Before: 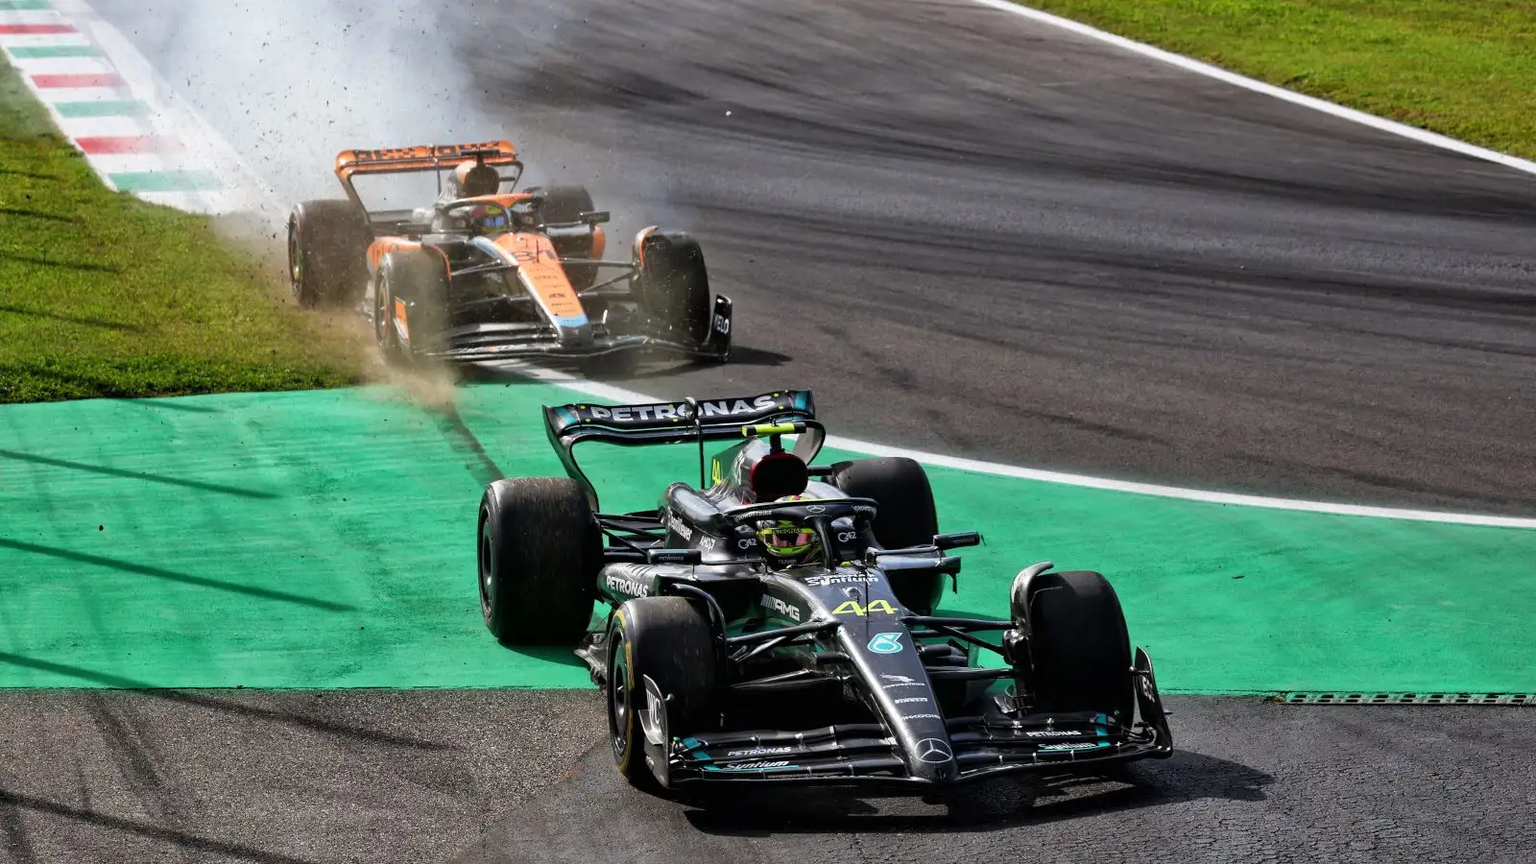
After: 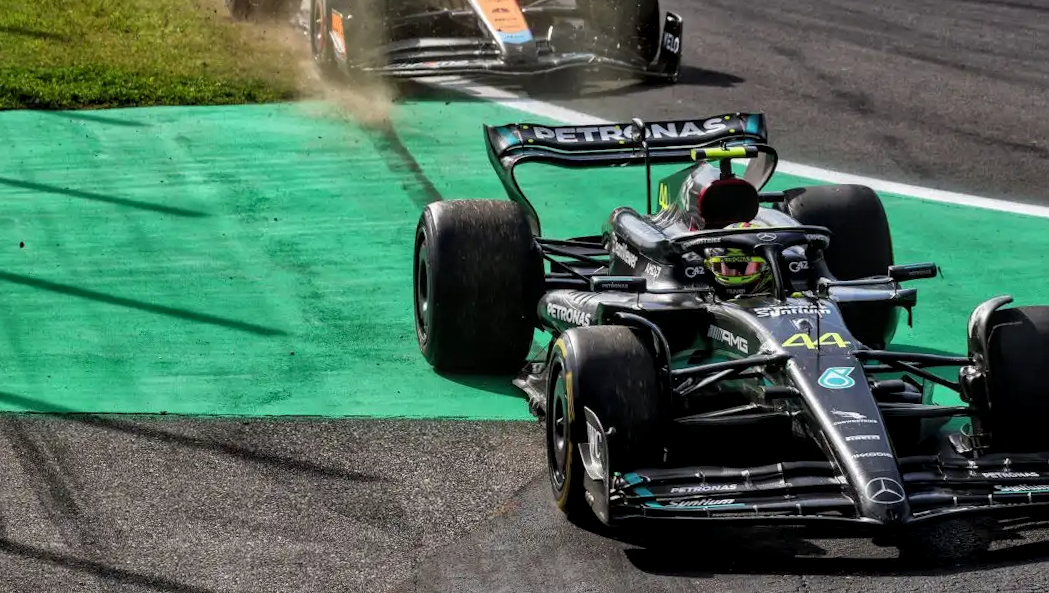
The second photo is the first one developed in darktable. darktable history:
local contrast: on, module defaults
crop and rotate: angle -0.911°, left 3.895%, top 32.199%, right 28.678%
